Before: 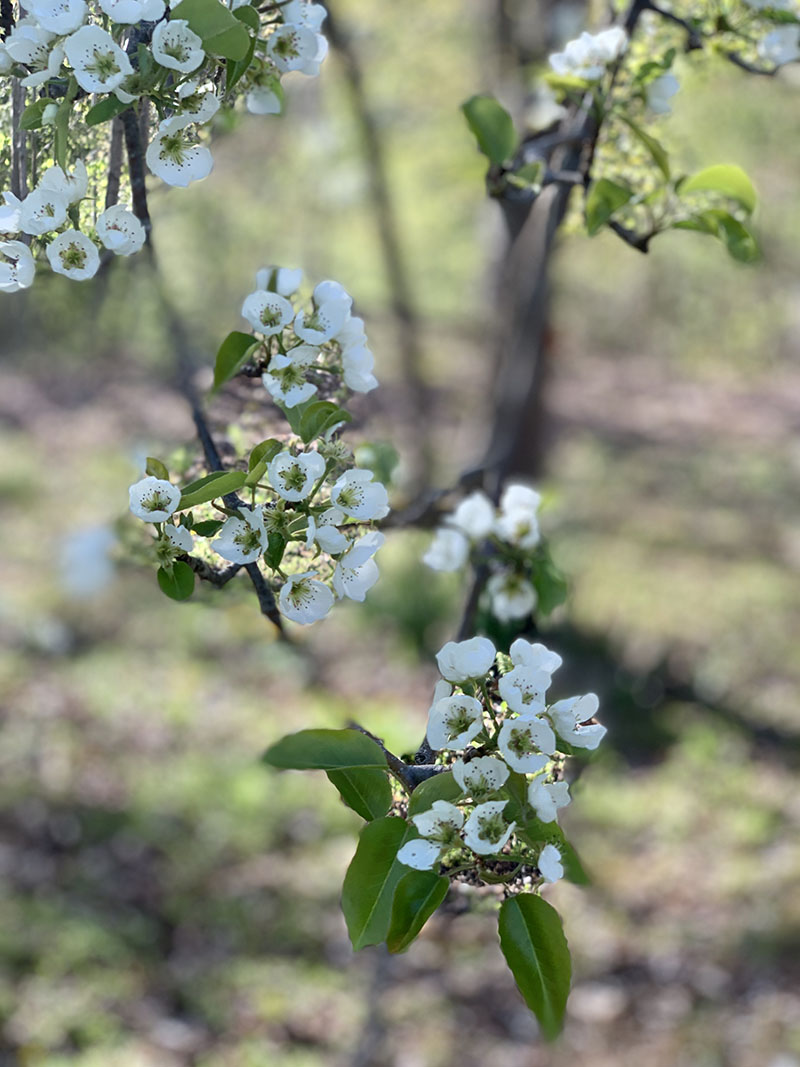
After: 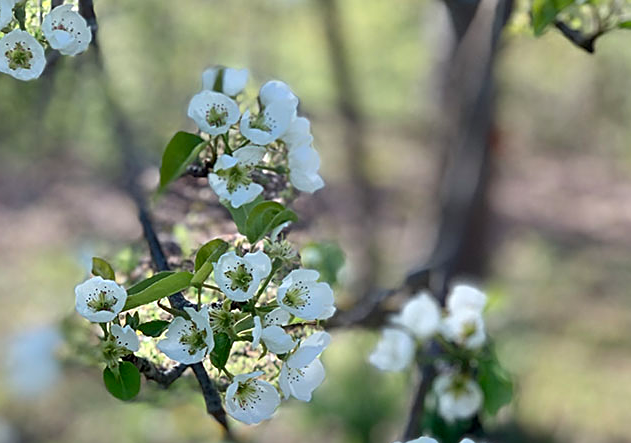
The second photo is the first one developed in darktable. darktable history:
shadows and highlights: soften with gaussian
crop: left 6.777%, top 18.77%, right 14.297%, bottom 39.628%
sharpen: on, module defaults
